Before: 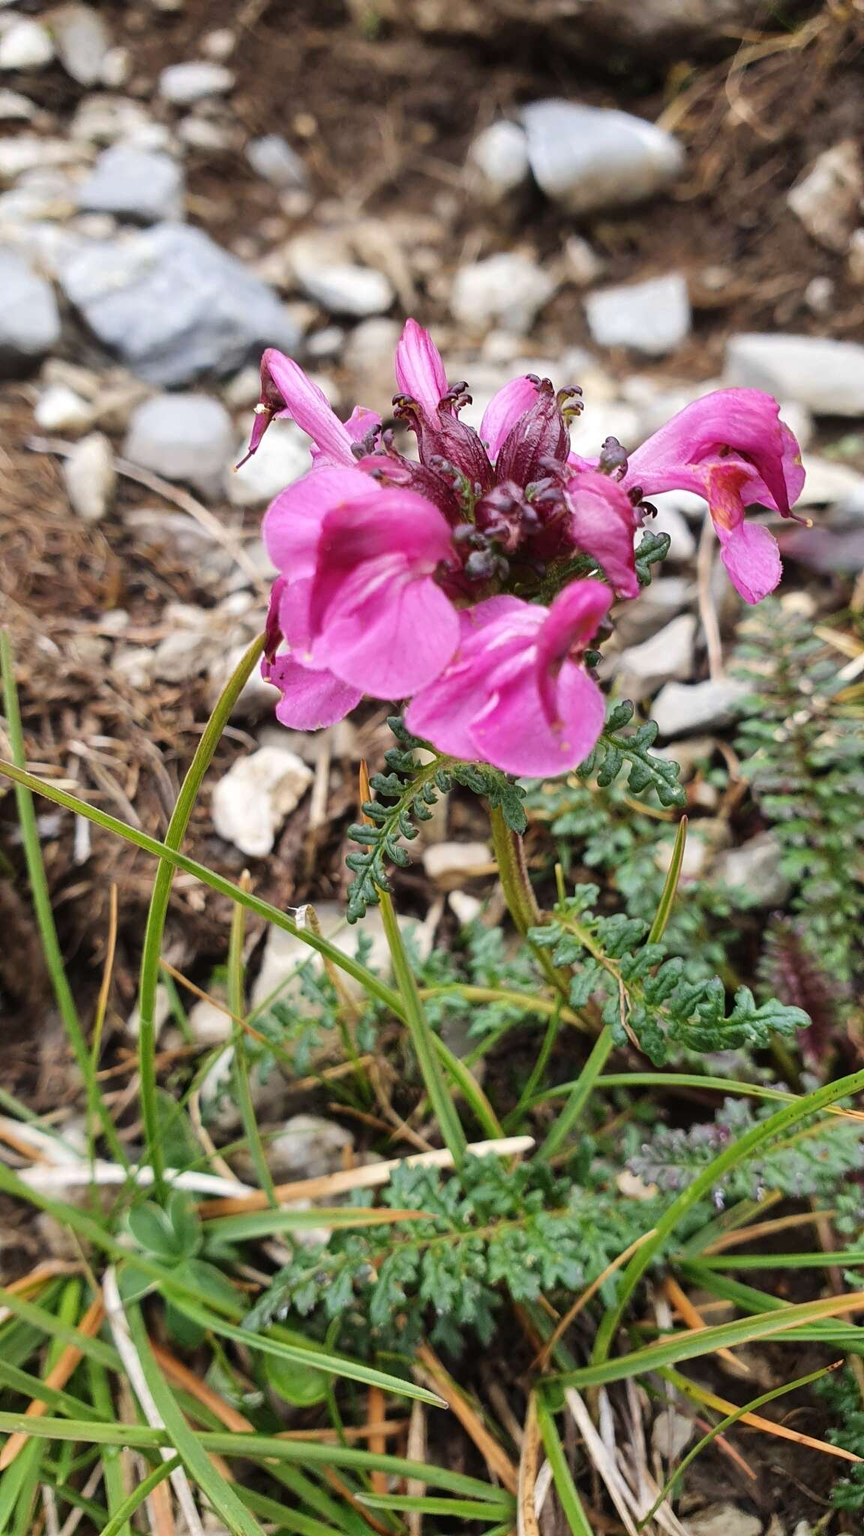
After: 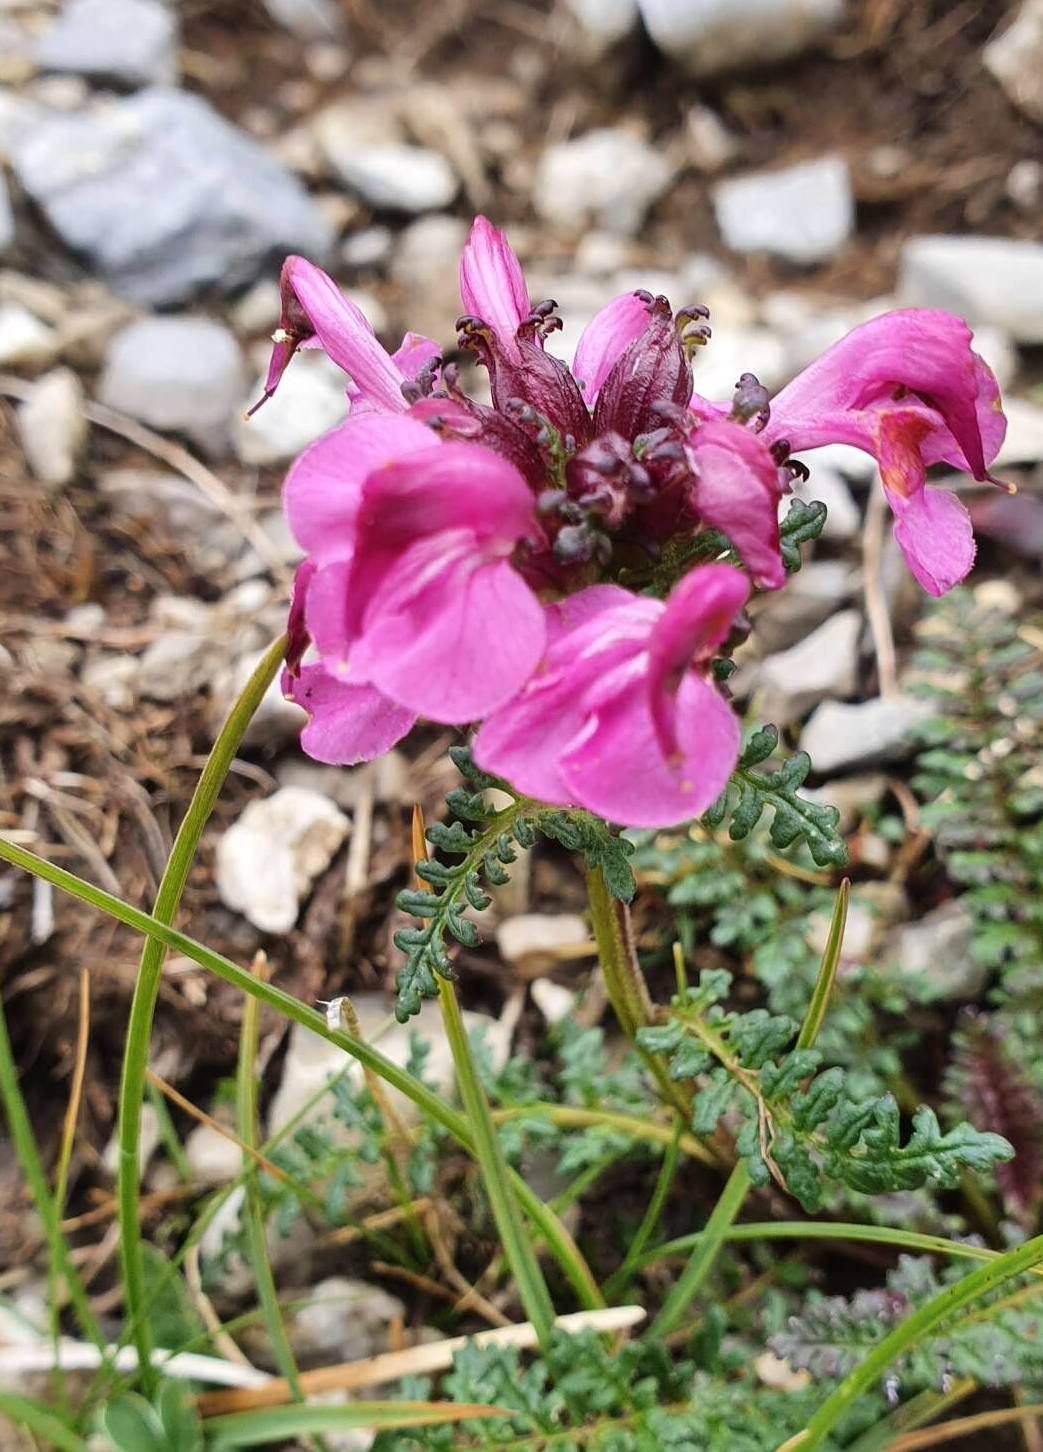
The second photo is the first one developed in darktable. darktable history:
crop: left 5.83%, top 10.217%, right 3.585%, bottom 18.848%
